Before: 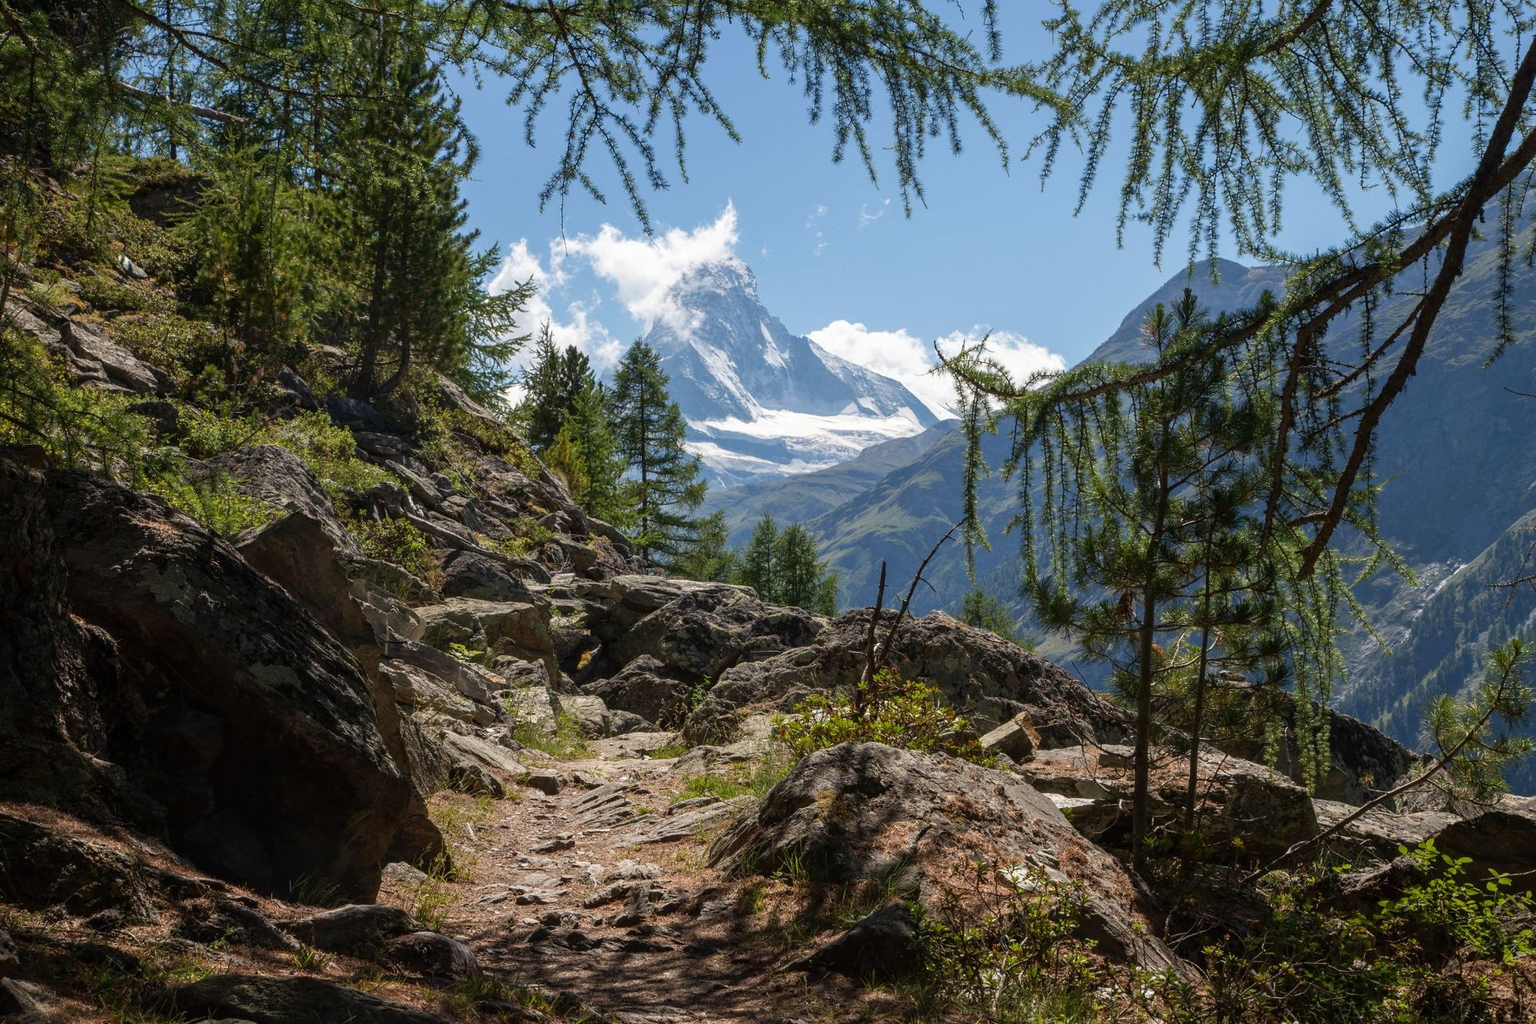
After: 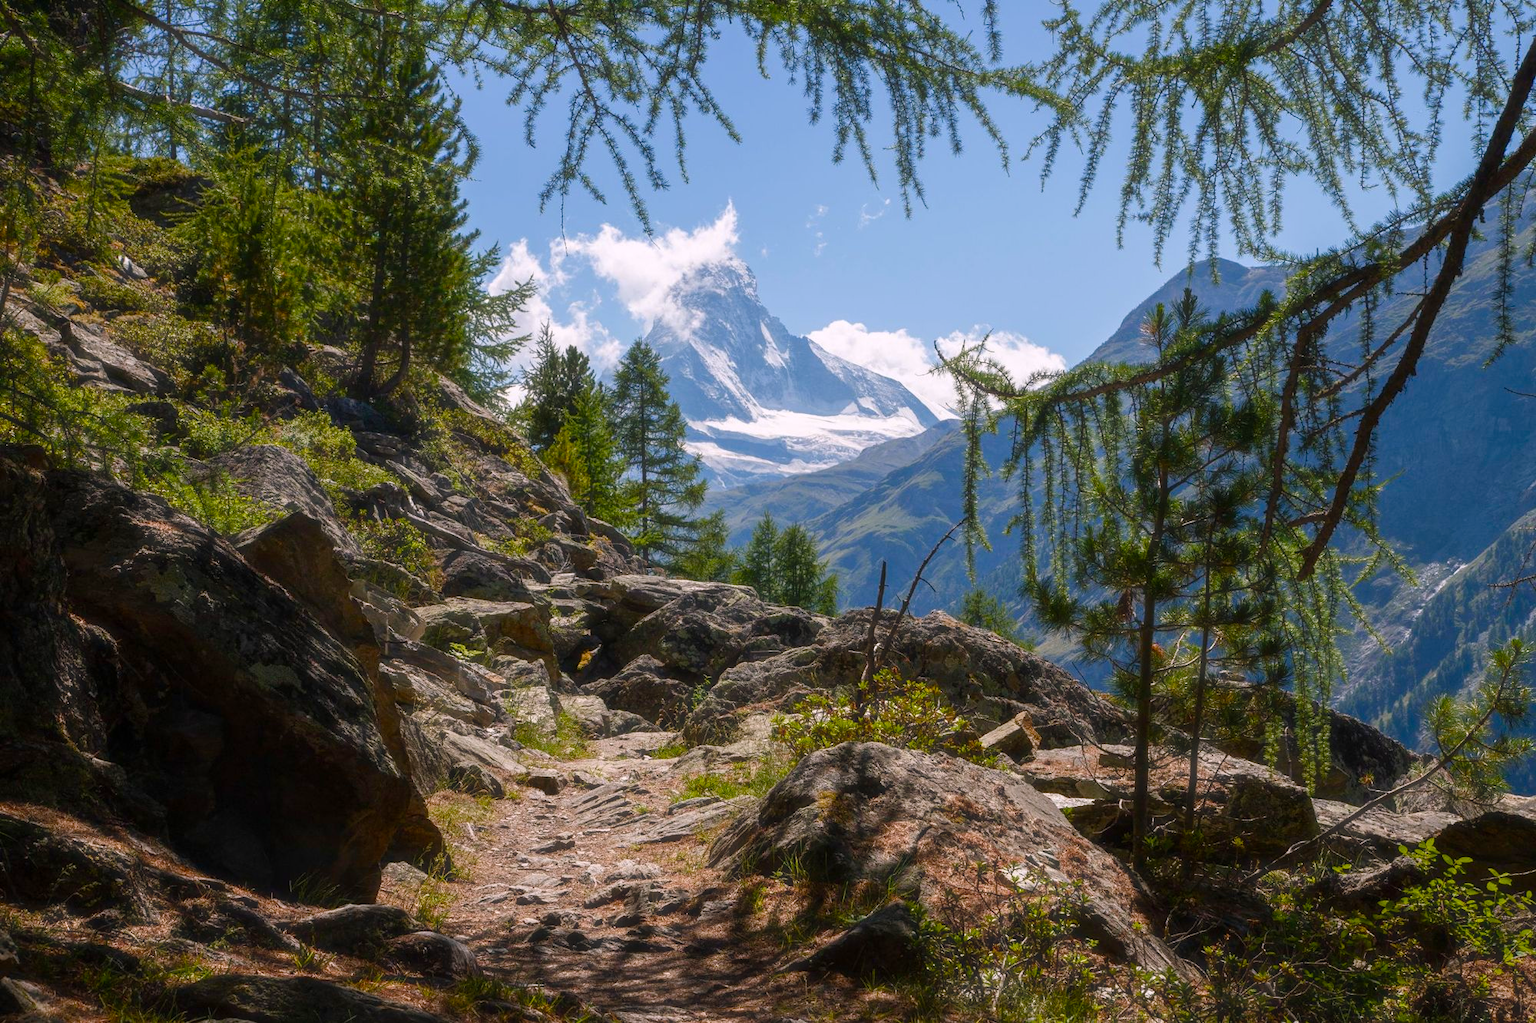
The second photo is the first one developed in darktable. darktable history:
haze removal: strength -0.099, compatibility mode true, adaptive false
color balance rgb: highlights gain › chroma 1.545%, highlights gain › hue 308.39°, perceptual saturation grading › global saturation 20%, perceptual saturation grading › highlights -25.303%, perceptual saturation grading › shadows 50.583%, global vibrance 20%
